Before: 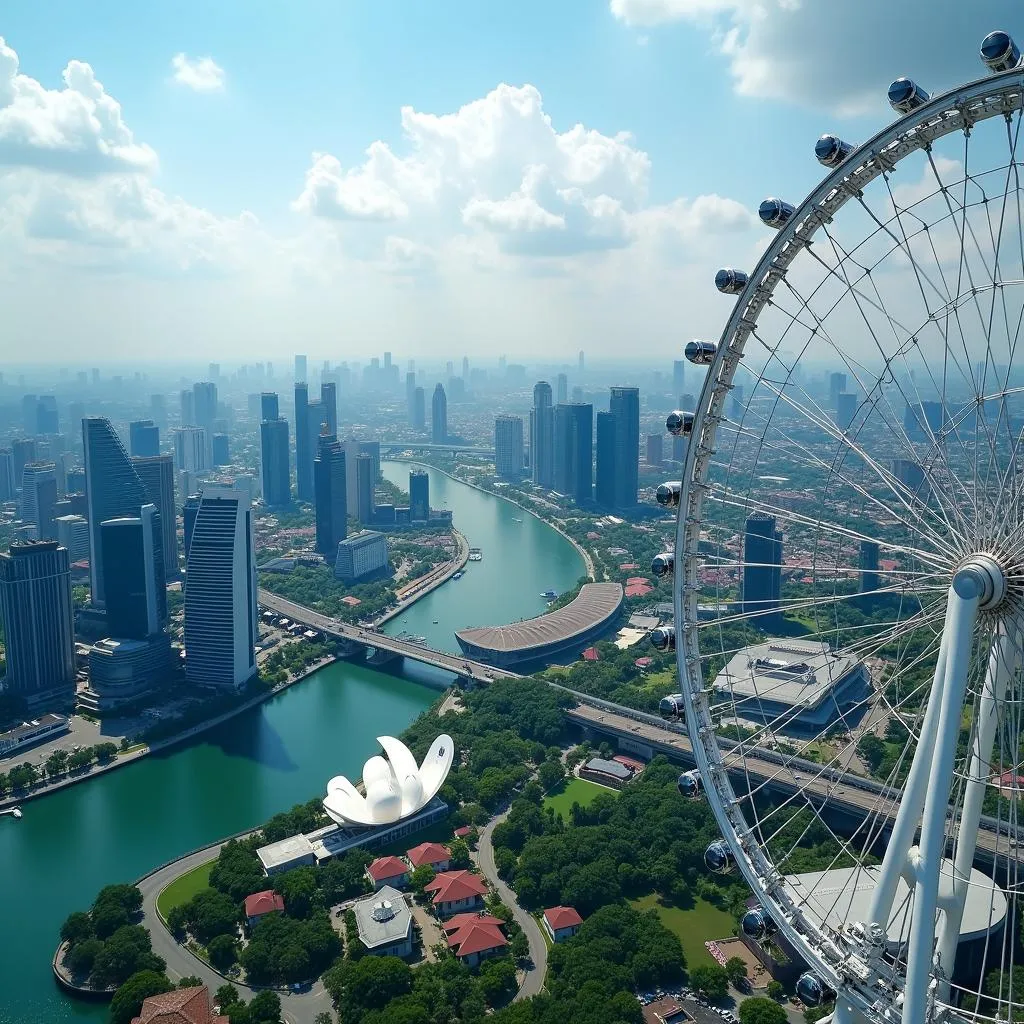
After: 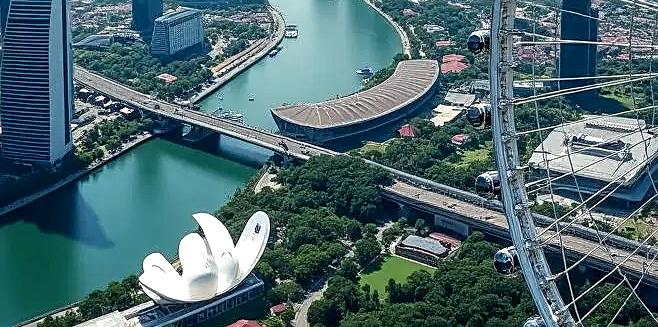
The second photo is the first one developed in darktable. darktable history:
sharpen: on, module defaults
crop: left 18.039%, top 51.117%, right 17.66%, bottom 16.898%
local contrast: highlights 64%, shadows 54%, detail 169%, midtone range 0.512
